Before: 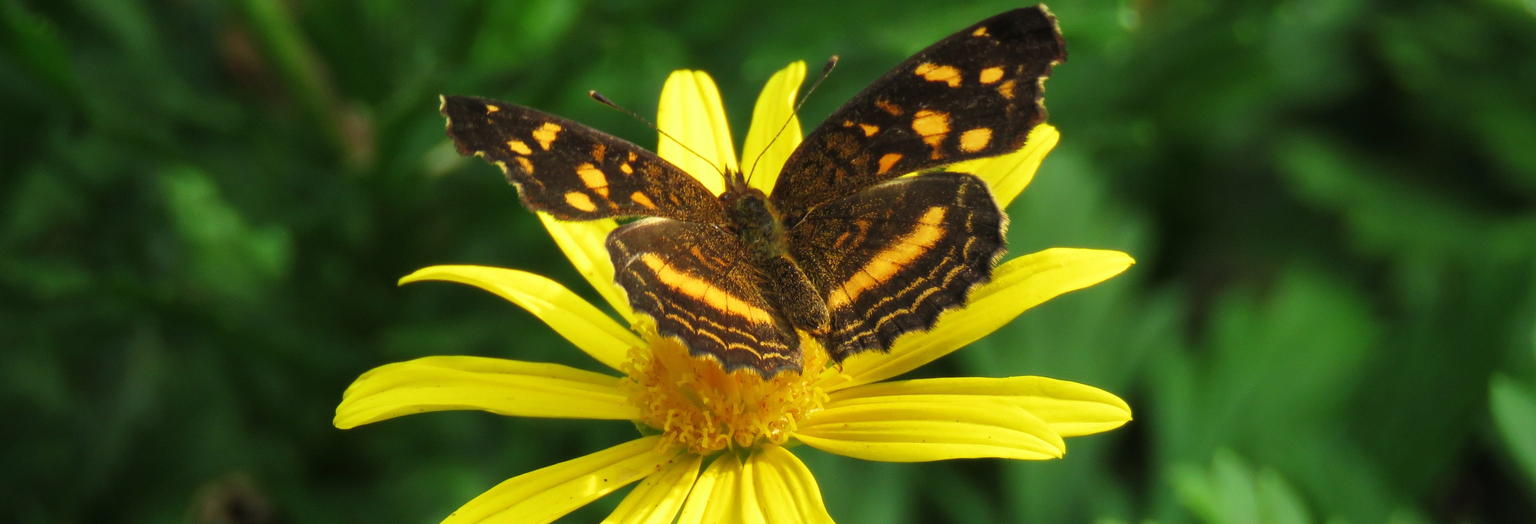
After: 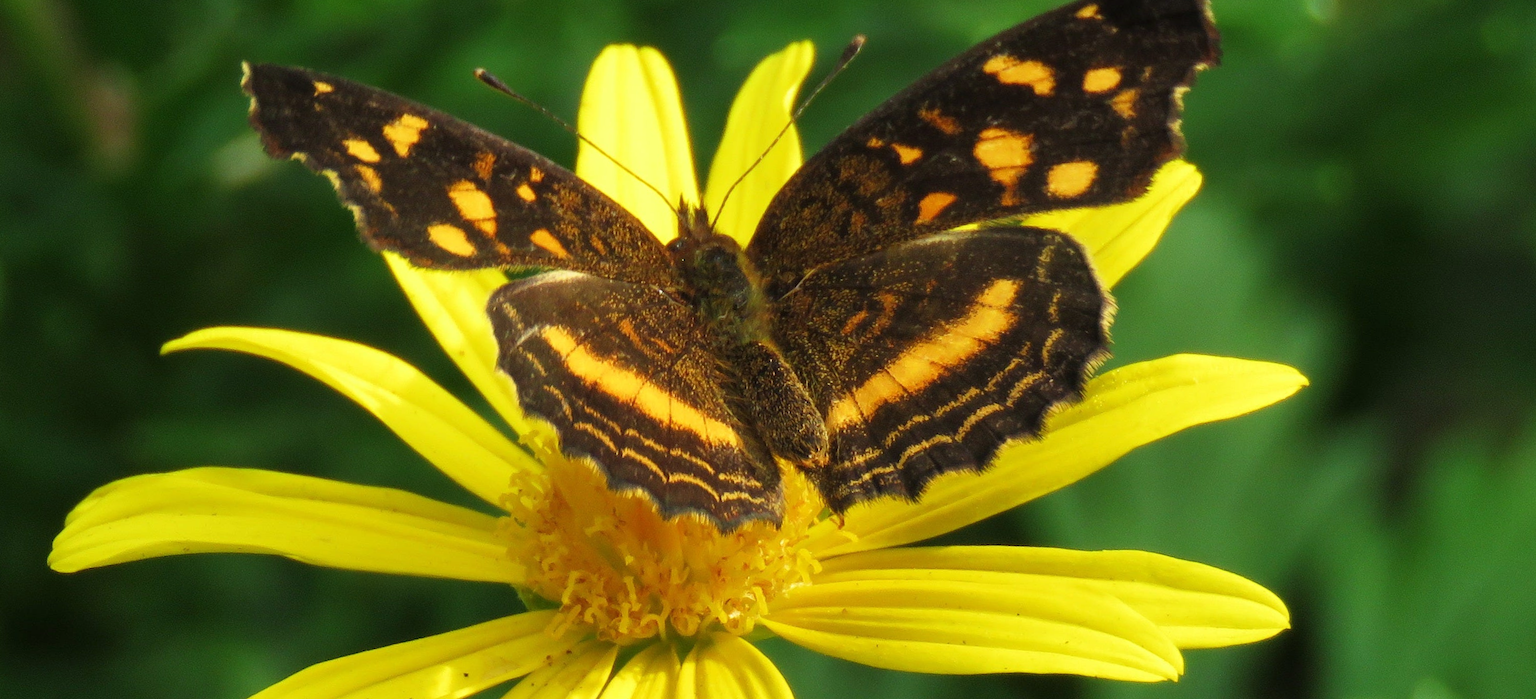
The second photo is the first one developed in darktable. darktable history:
crop and rotate: angle -3.26°, left 14.088%, top 0.028%, right 11.066%, bottom 0.034%
